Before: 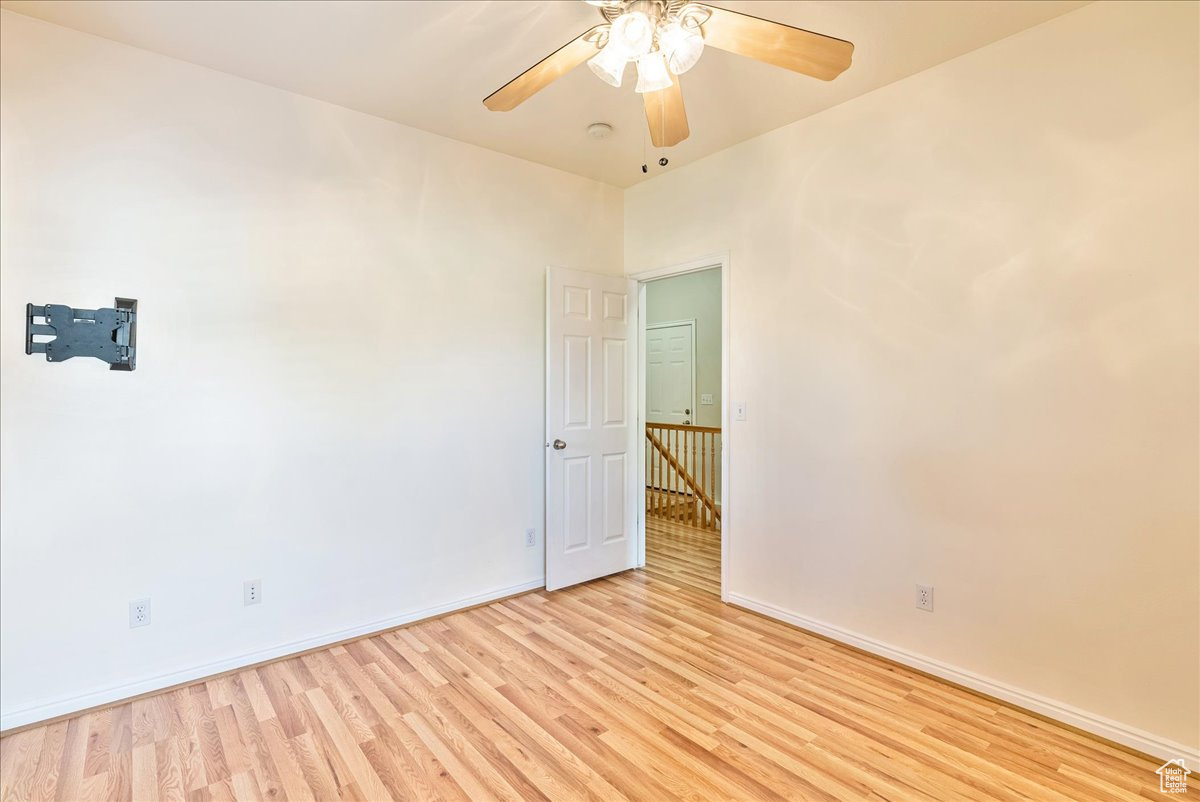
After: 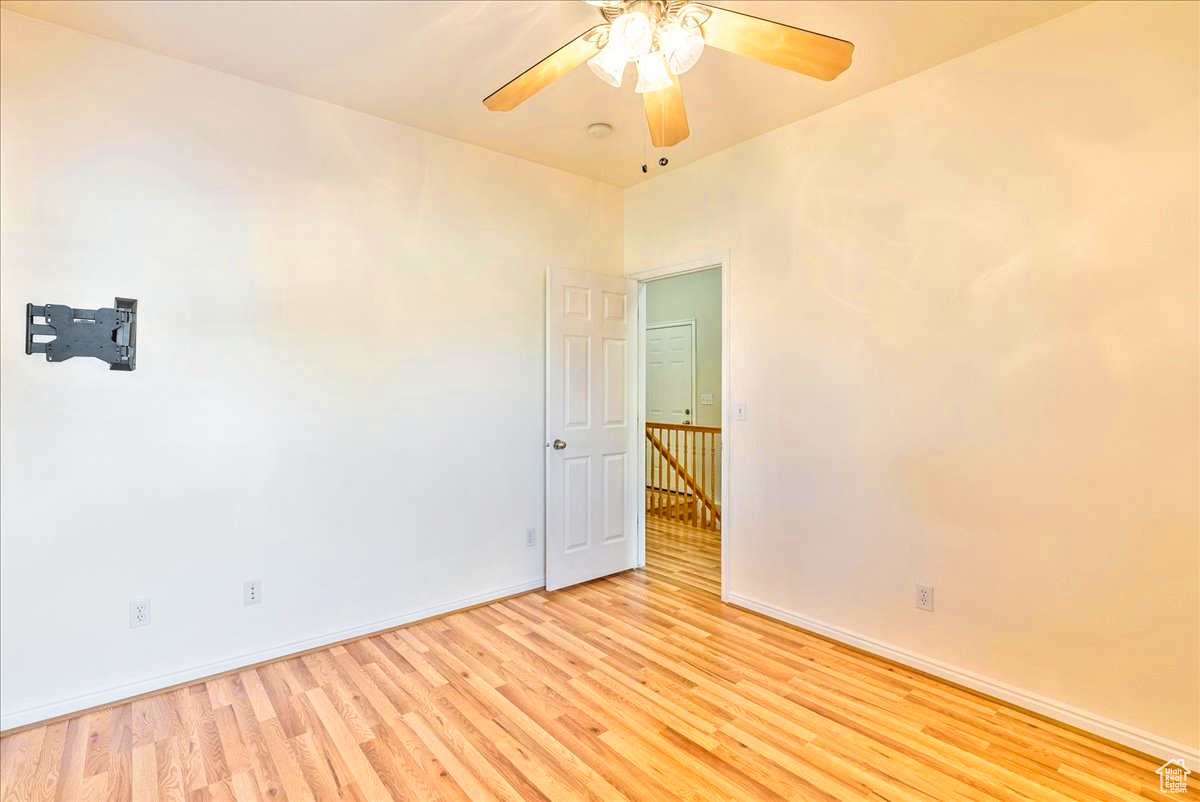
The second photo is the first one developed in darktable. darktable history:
exposure: compensate highlight preservation false
color zones: curves: ch0 [(0, 0.511) (0.143, 0.531) (0.286, 0.56) (0.429, 0.5) (0.571, 0.5) (0.714, 0.5) (0.857, 0.5) (1, 0.5)]; ch1 [(0, 0.525) (0.143, 0.705) (0.286, 0.715) (0.429, 0.35) (0.571, 0.35) (0.714, 0.35) (0.857, 0.4) (1, 0.4)]; ch2 [(0, 0.572) (0.143, 0.512) (0.286, 0.473) (0.429, 0.45) (0.571, 0.5) (0.714, 0.5) (0.857, 0.518) (1, 0.518)]
